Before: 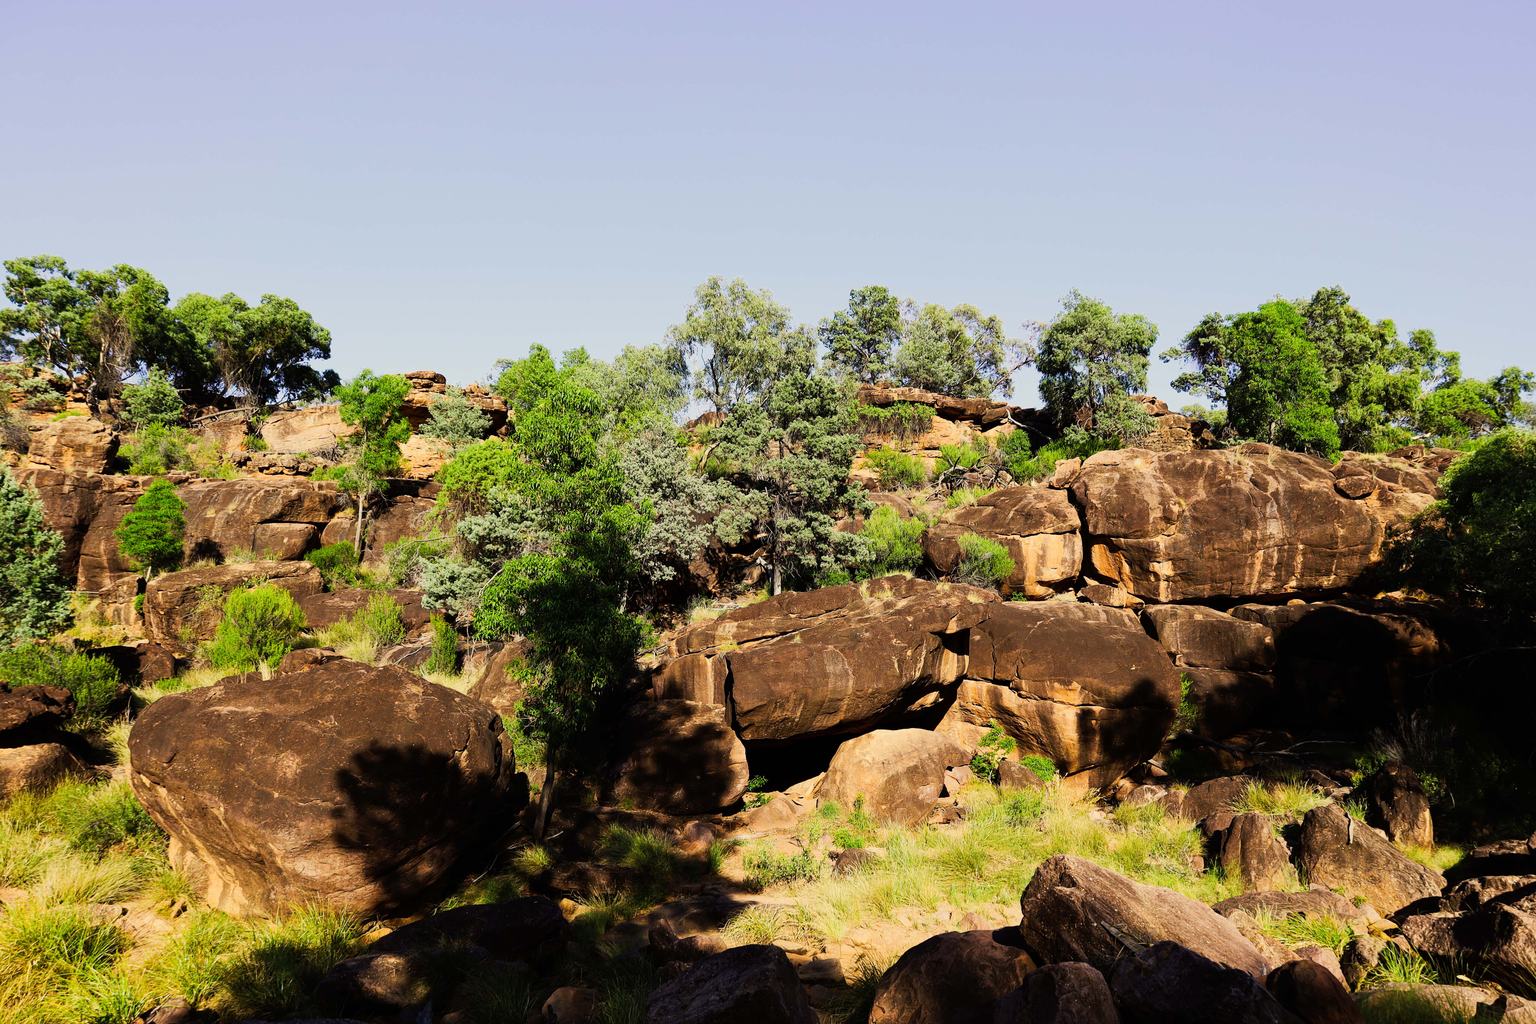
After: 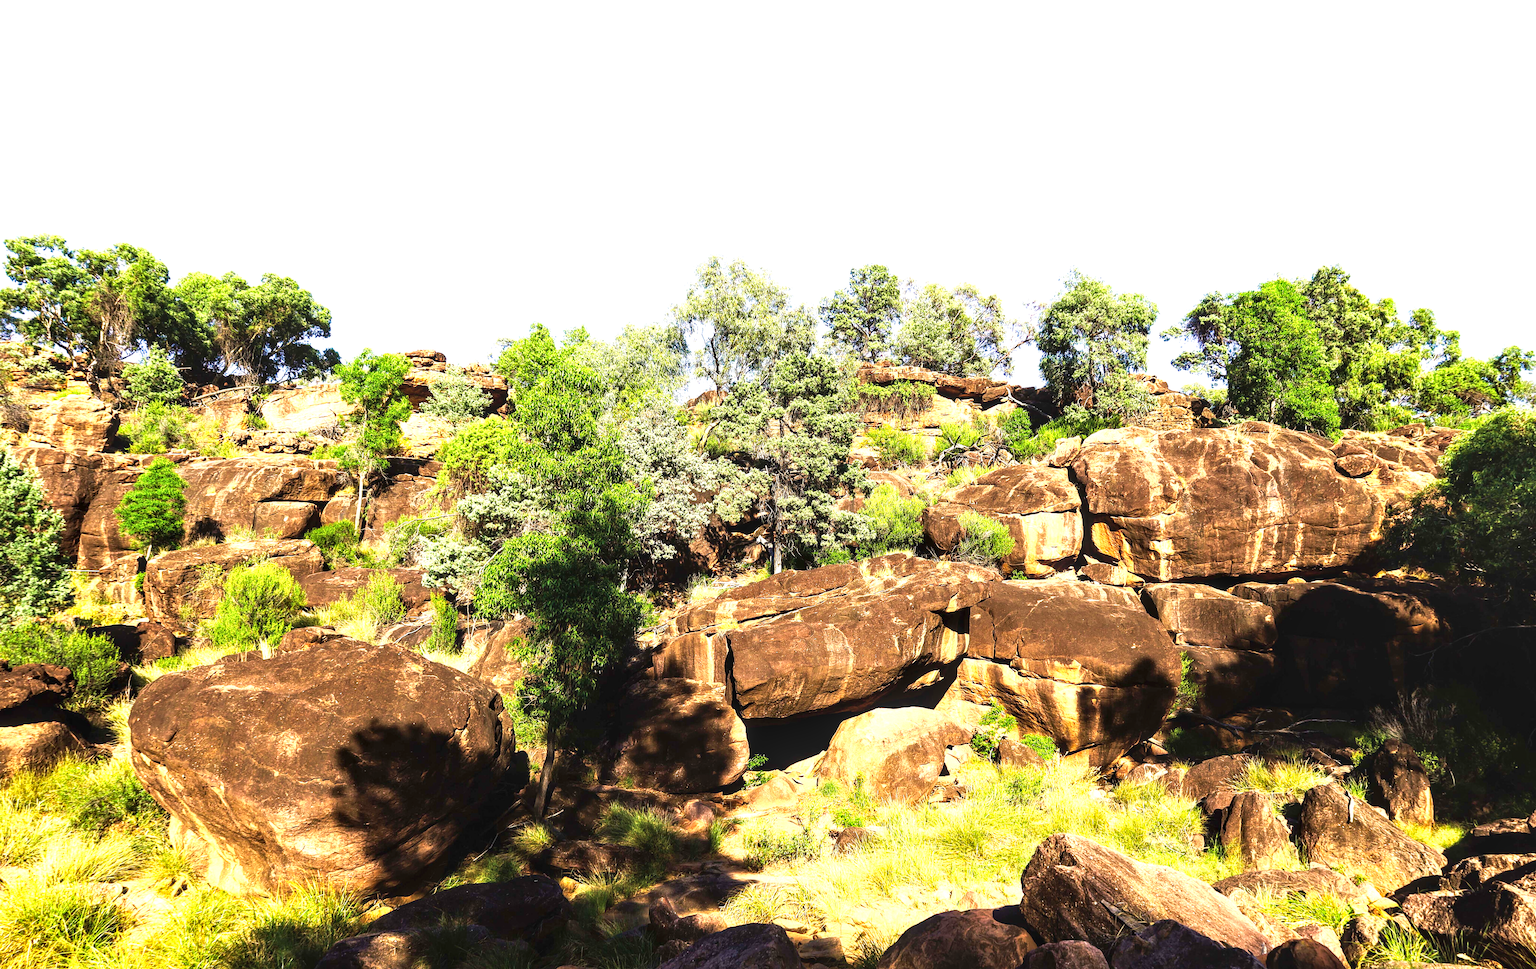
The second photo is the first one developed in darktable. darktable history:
crop and rotate: top 2.134%, bottom 3.227%
local contrast: on, module defaults
exposure: black level correction 0, exposure 1.199 EV, compensate highlight preservation false
velvia: on, module defaults
